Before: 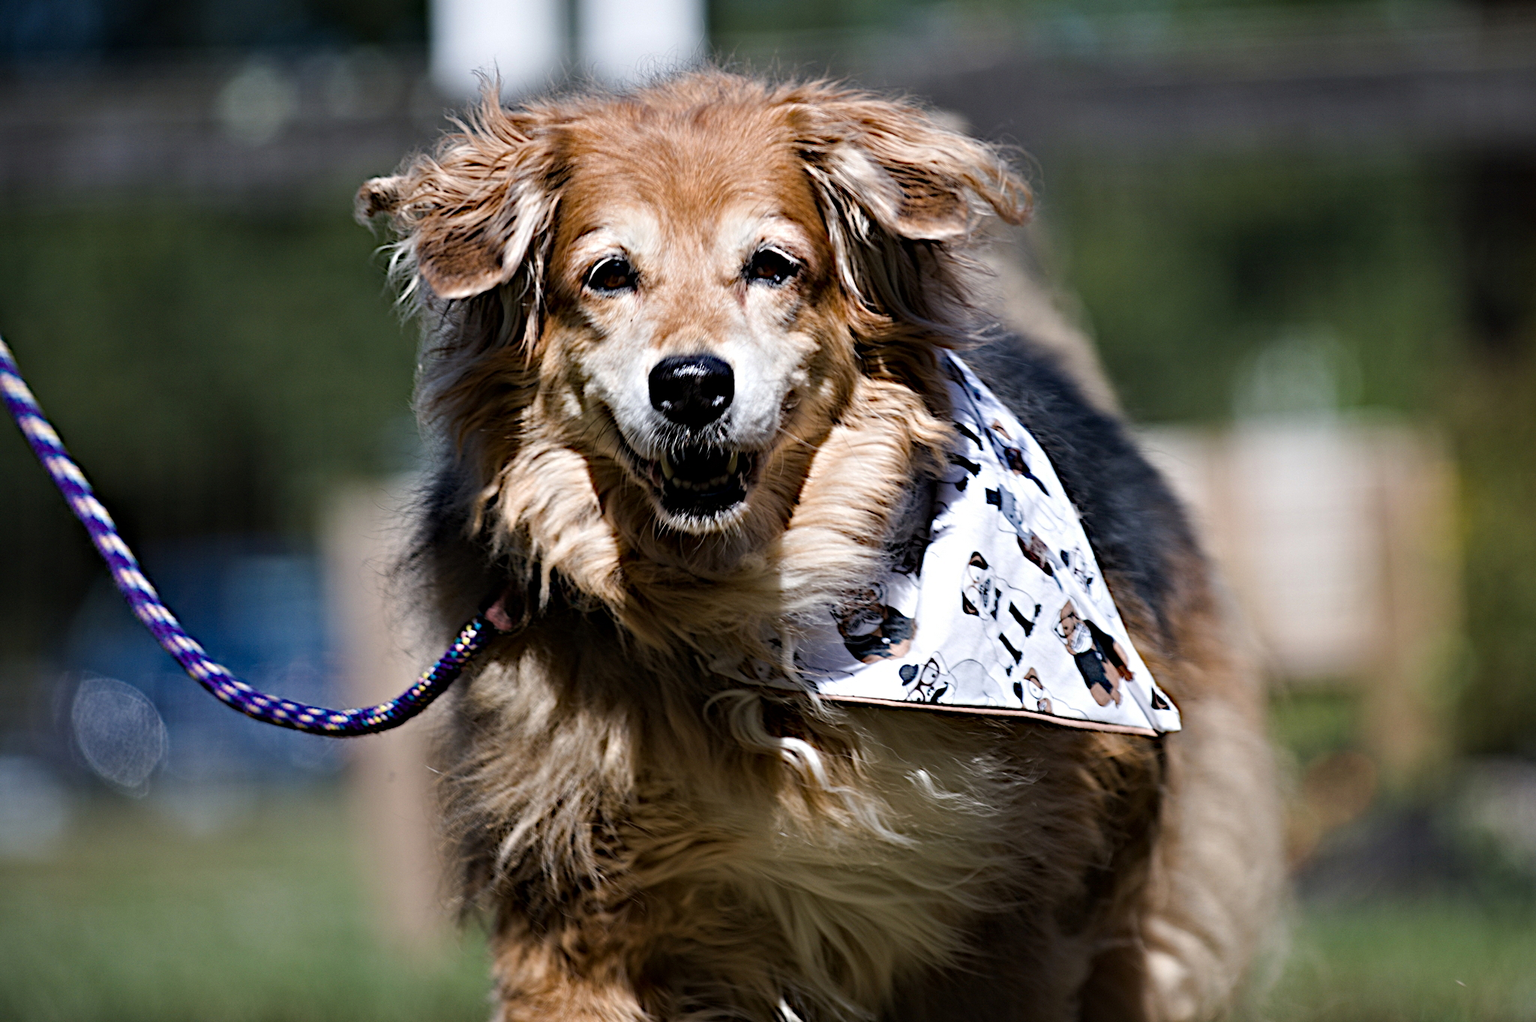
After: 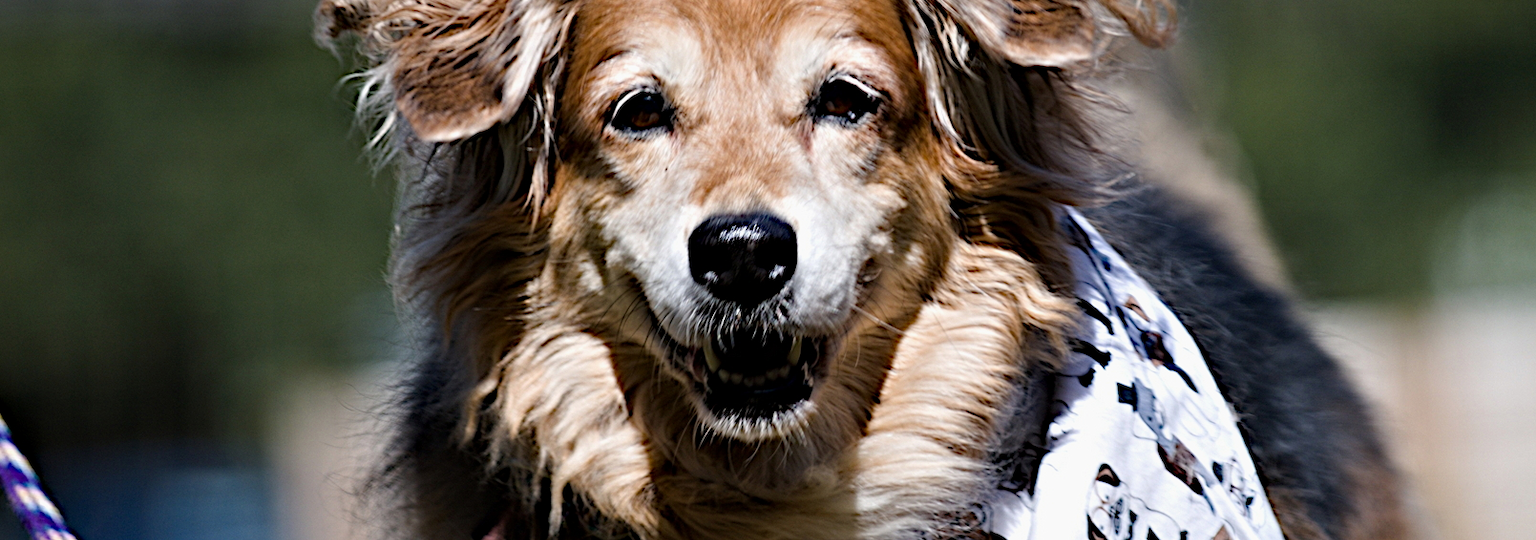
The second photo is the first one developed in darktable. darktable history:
exposure: exposure -0.072 EV, compensate highlight preservation false
crop: left 7.036%, top 18.398%, right 14.379%, bottom 40.043%
